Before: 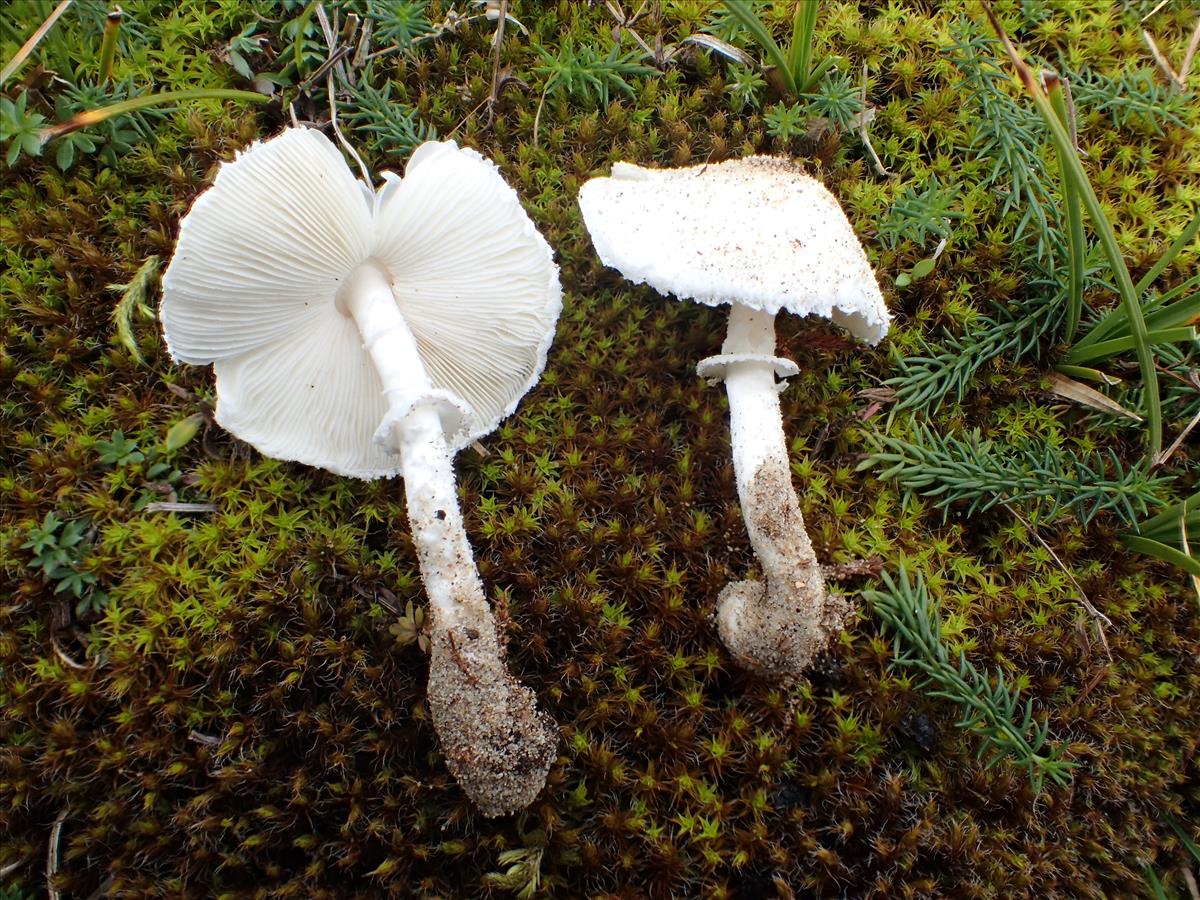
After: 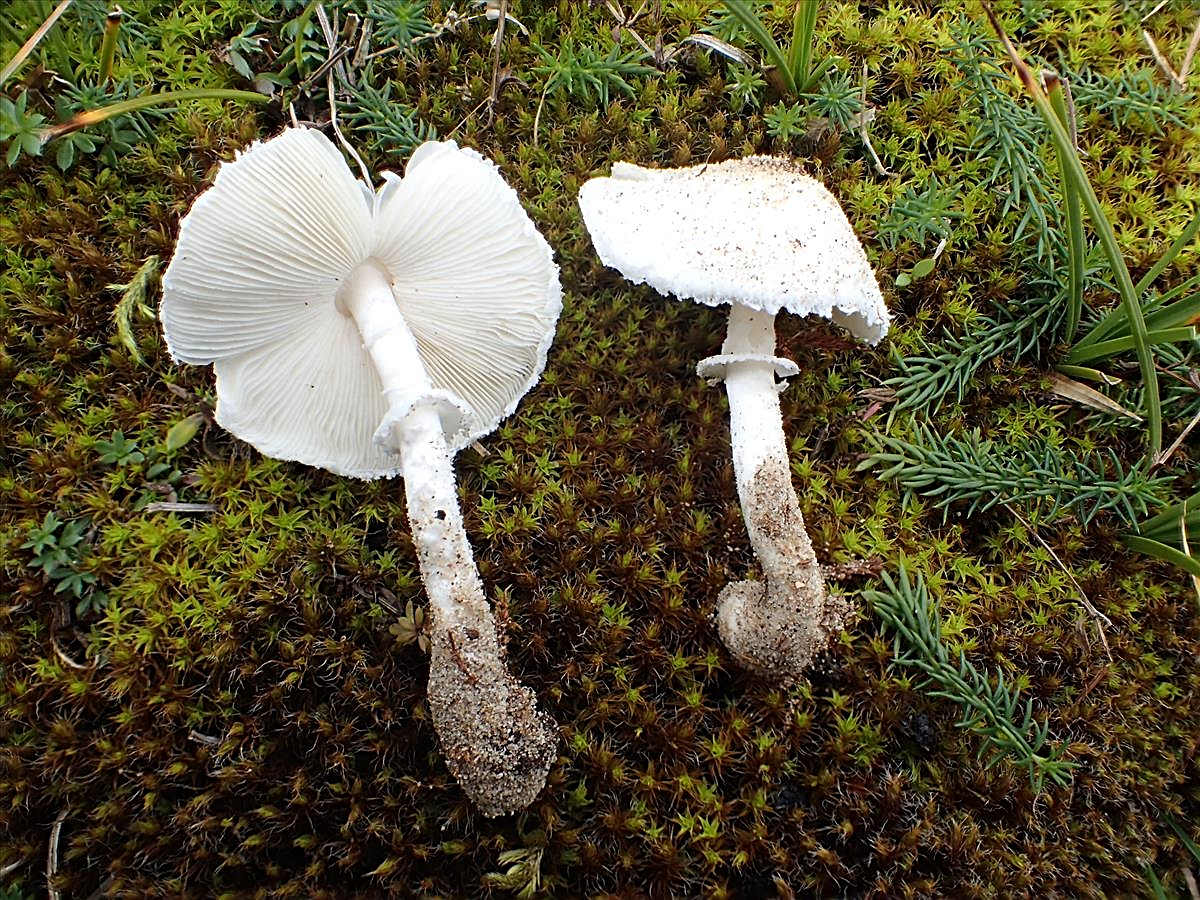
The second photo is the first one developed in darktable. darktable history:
sharpen: amount 0.745
